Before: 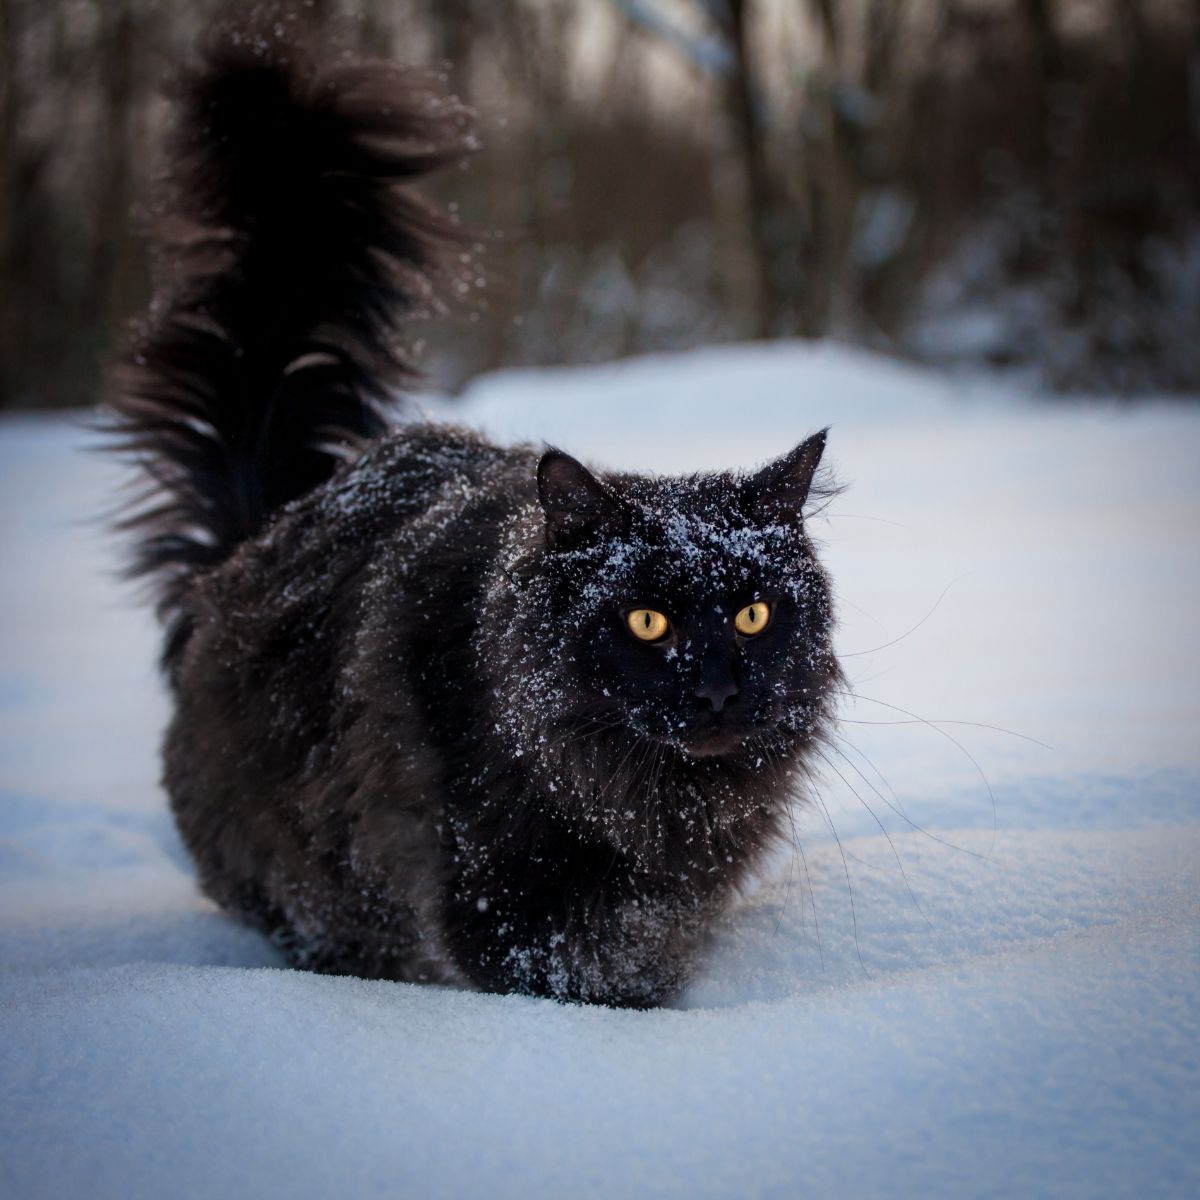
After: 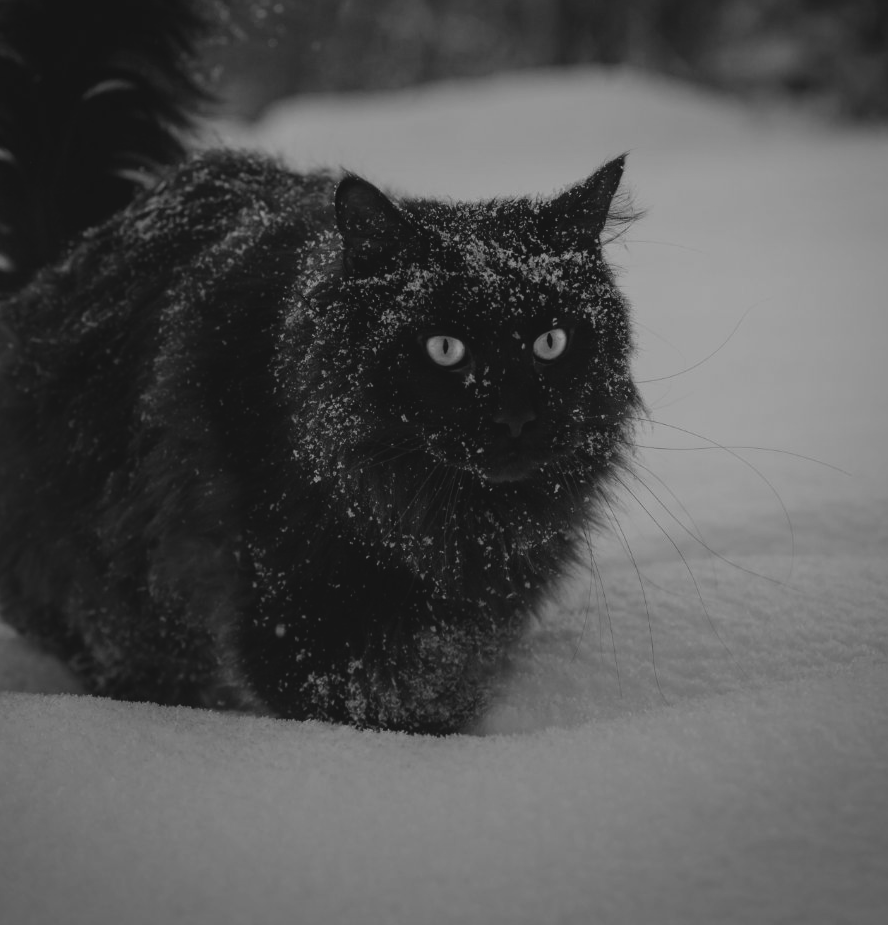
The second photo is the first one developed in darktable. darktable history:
exposure: black level correction -0.016, exposure -1.018 EV, compensate highlight preservation false
color correction: highlights a* -1.43, highlights b* 10.12, shadows a* 0.395, shadows b* 19.35
crop: left 16.871%, top 22.857%, right 9.116%
monochrome: a 0, b 0, size 0.5, highlights 0.57
